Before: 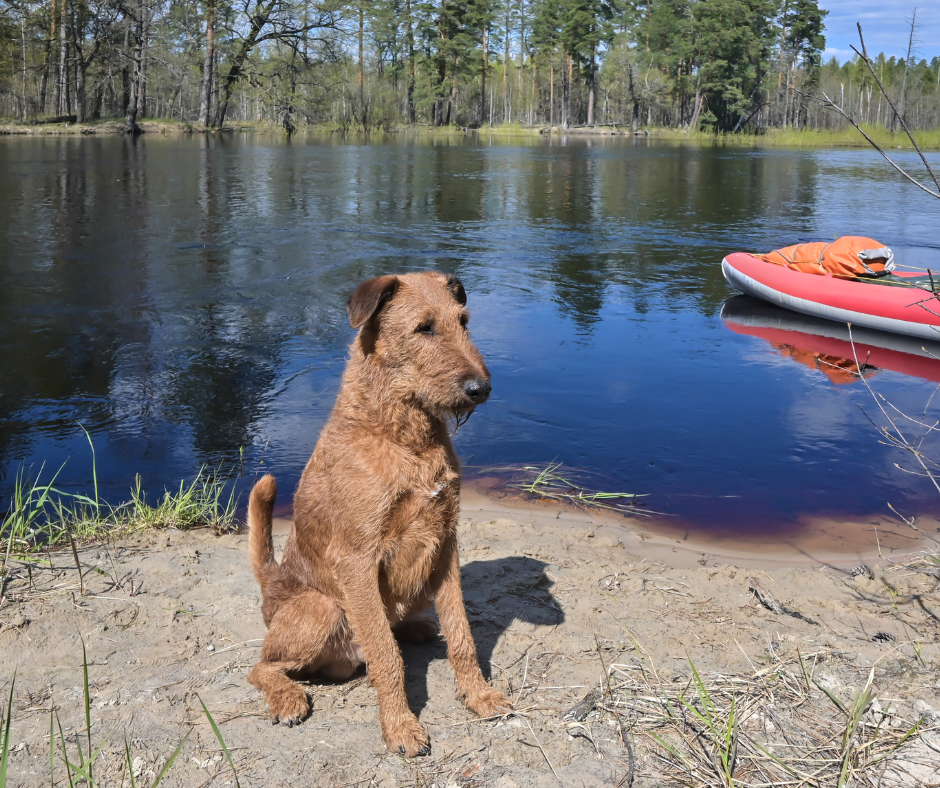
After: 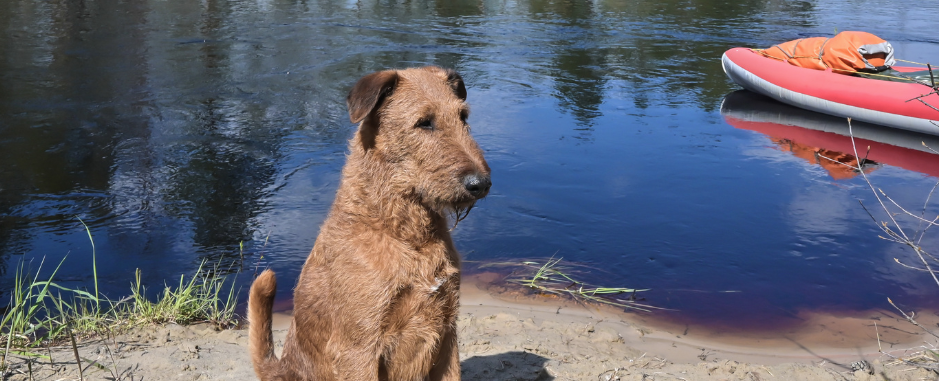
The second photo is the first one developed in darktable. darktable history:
contrast brightness saturation: saturation -0.05
crop and rotate: top 26.056%, bottom 25.543%
